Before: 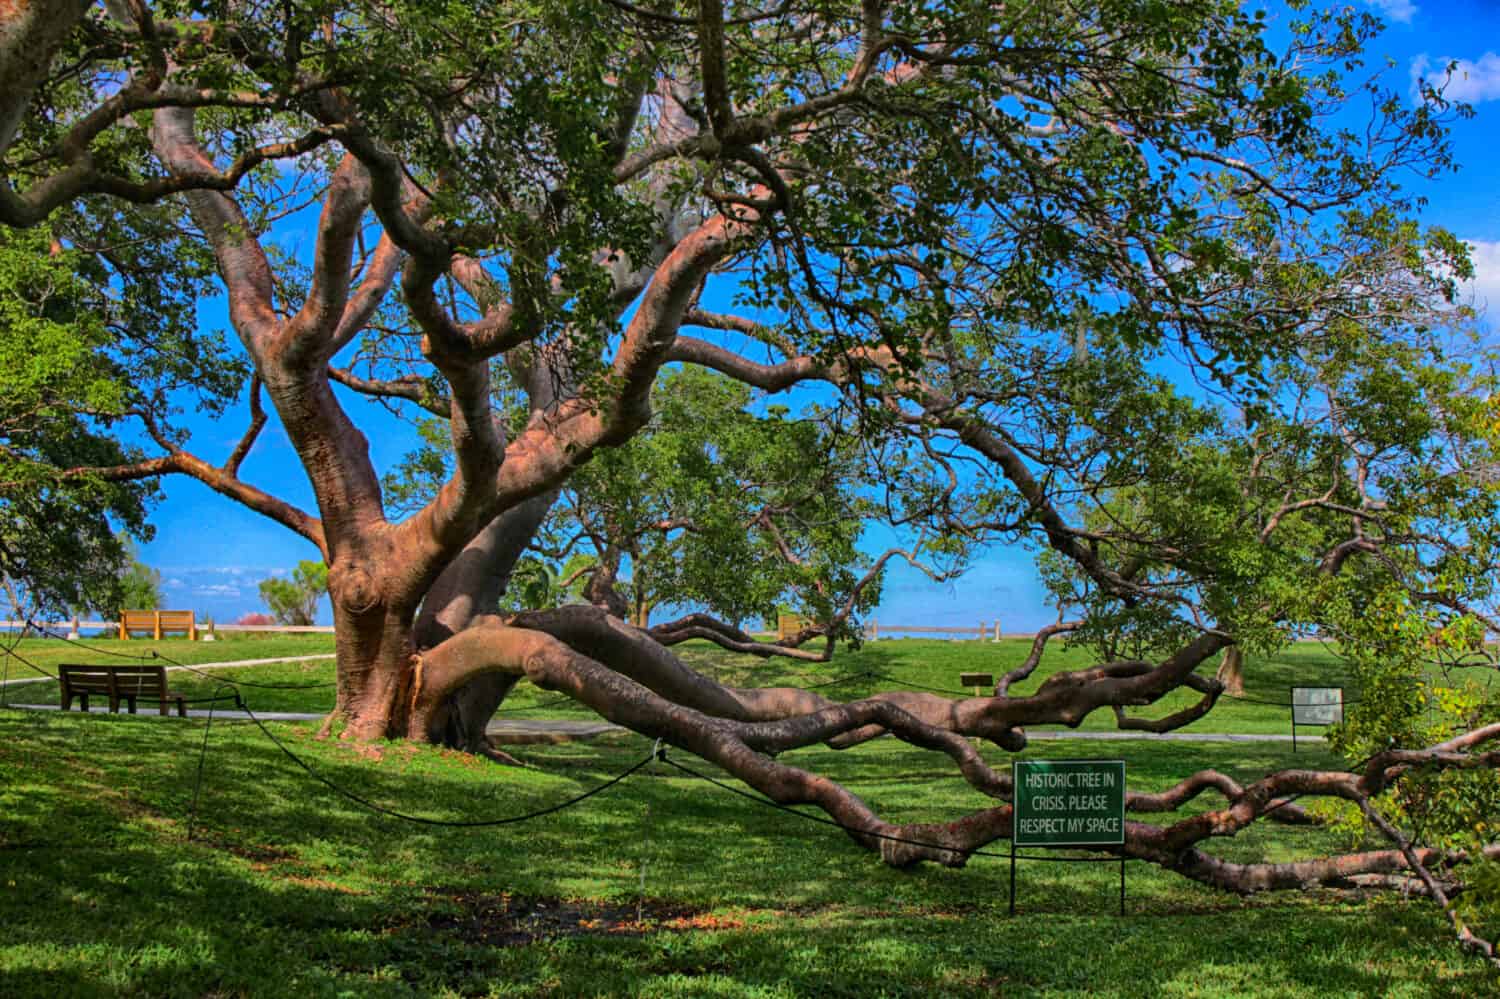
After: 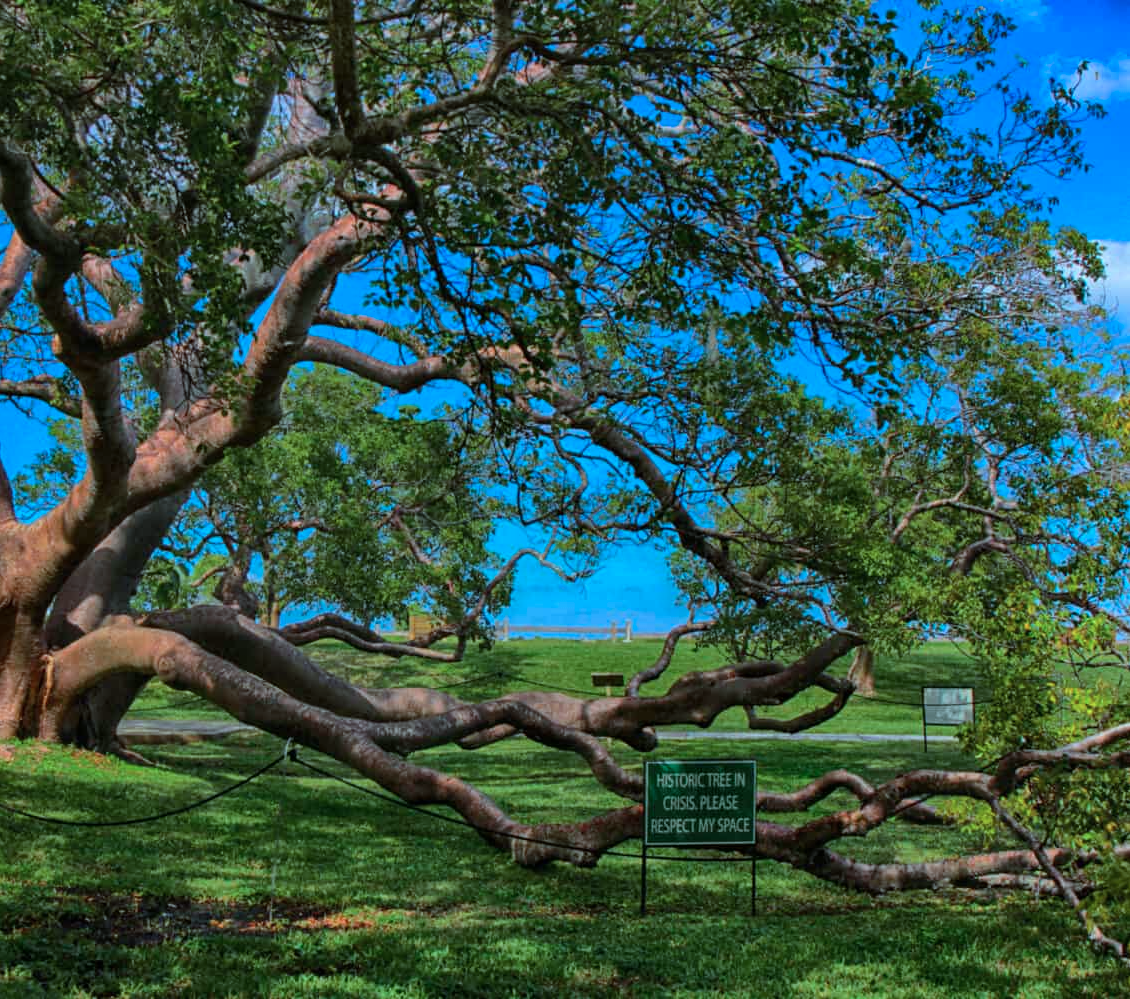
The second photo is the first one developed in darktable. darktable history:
exposure: exposure -0.116 EV, compensate exposure bias true, compensate highlight preservation false
crop and rotate: left 24.65%
color correction: highlights a* -11.4, highlights b* -15.33
